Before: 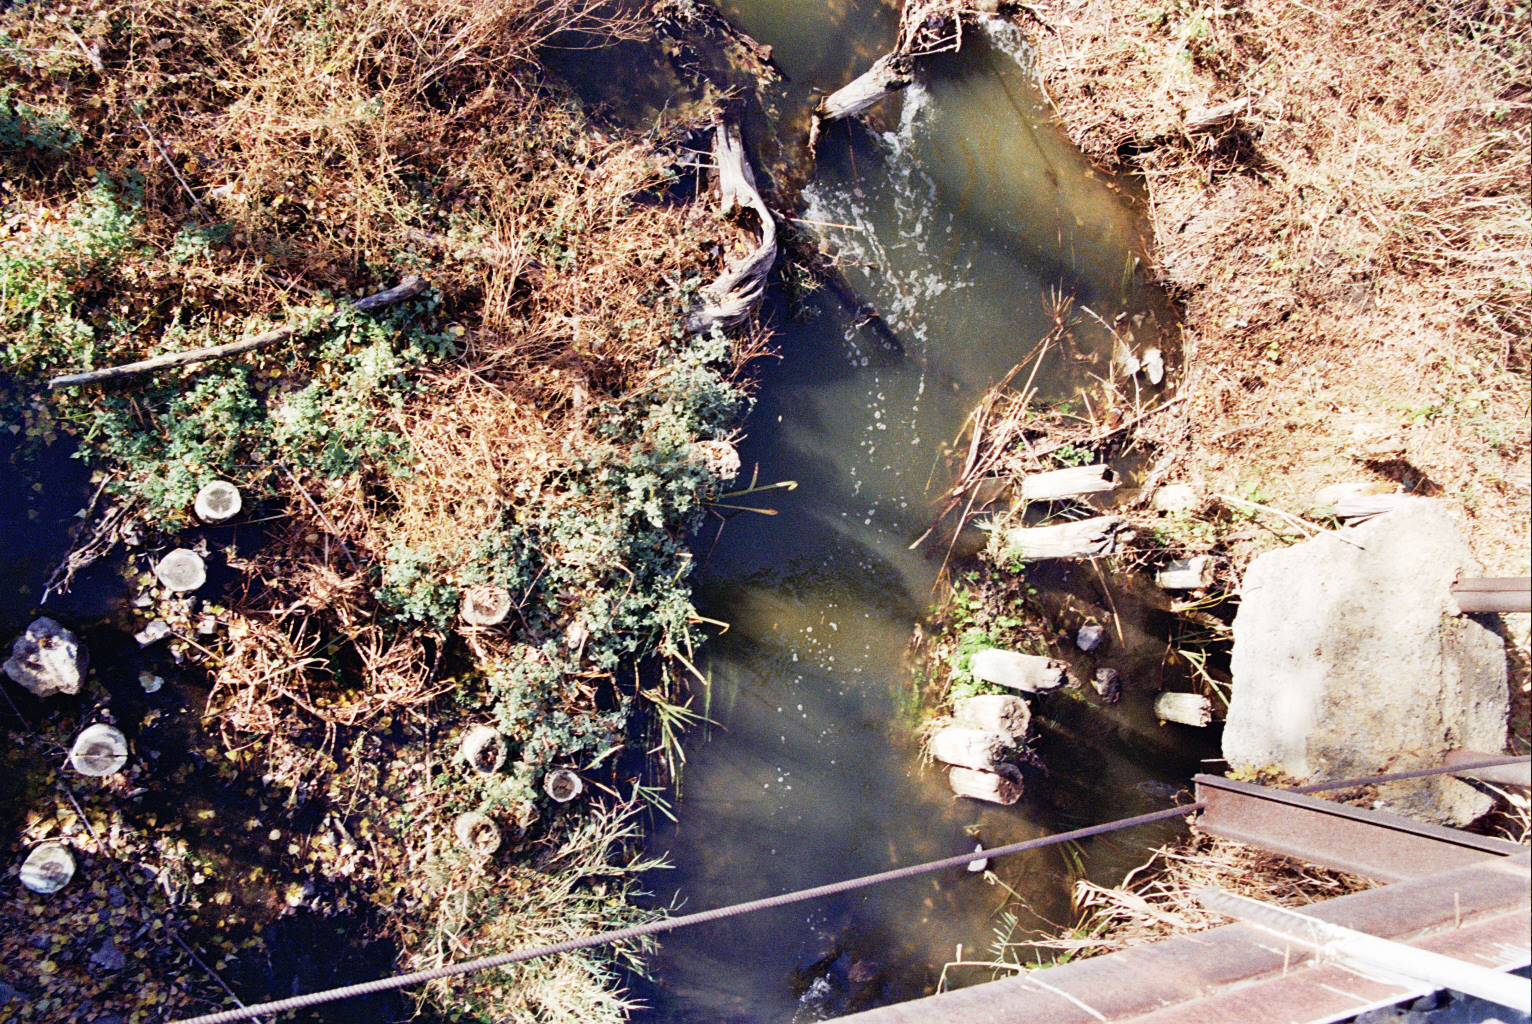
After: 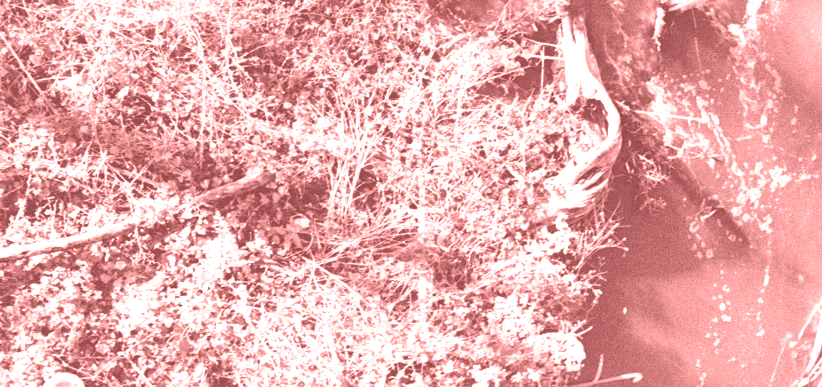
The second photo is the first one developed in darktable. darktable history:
exposure: black level correction 0, exposure 1.675 EV, compensate exposure bias true, compensate highlight preservation false
local contrast: mode bilateral grid, contrast 20, coarseness 19, detail 163%, midtone range 0.2
colorize: saturation 51%, source mix 50.67%, lightness 50.67%
crop: left 10.121%, top 10.631%, right 36.218%, bottom 51.526%
